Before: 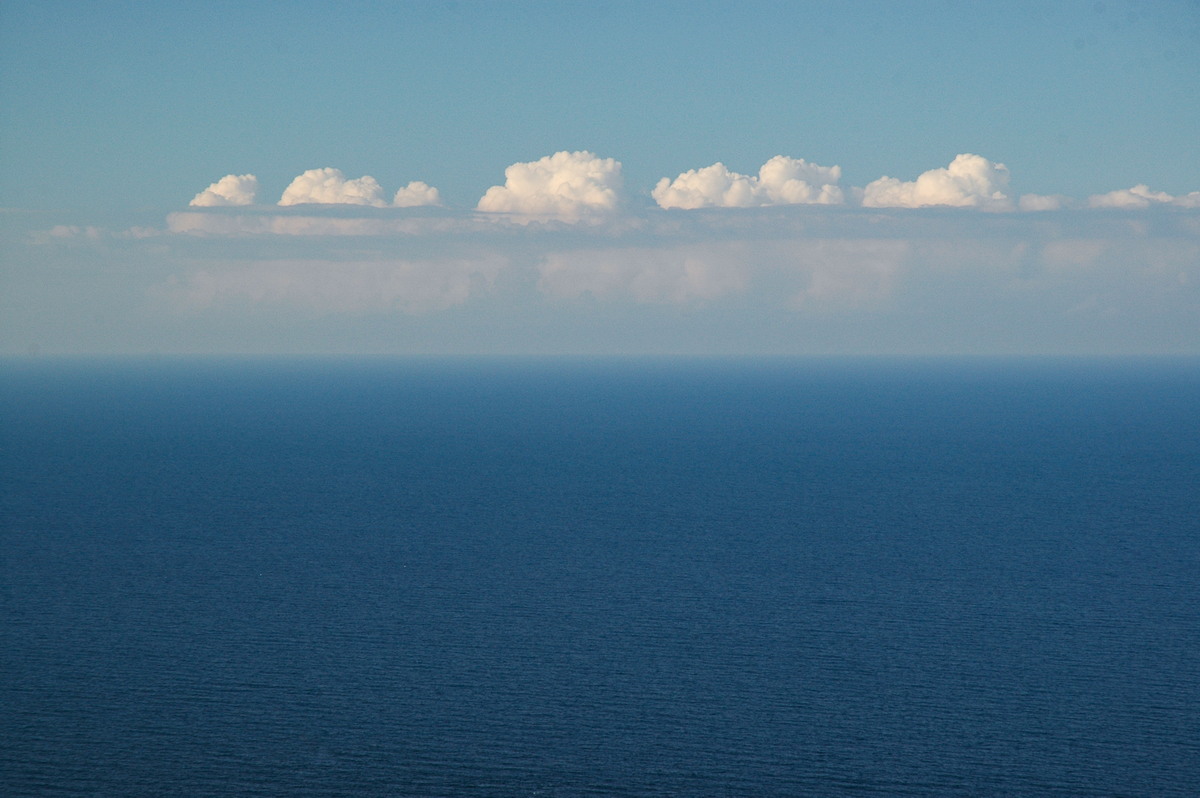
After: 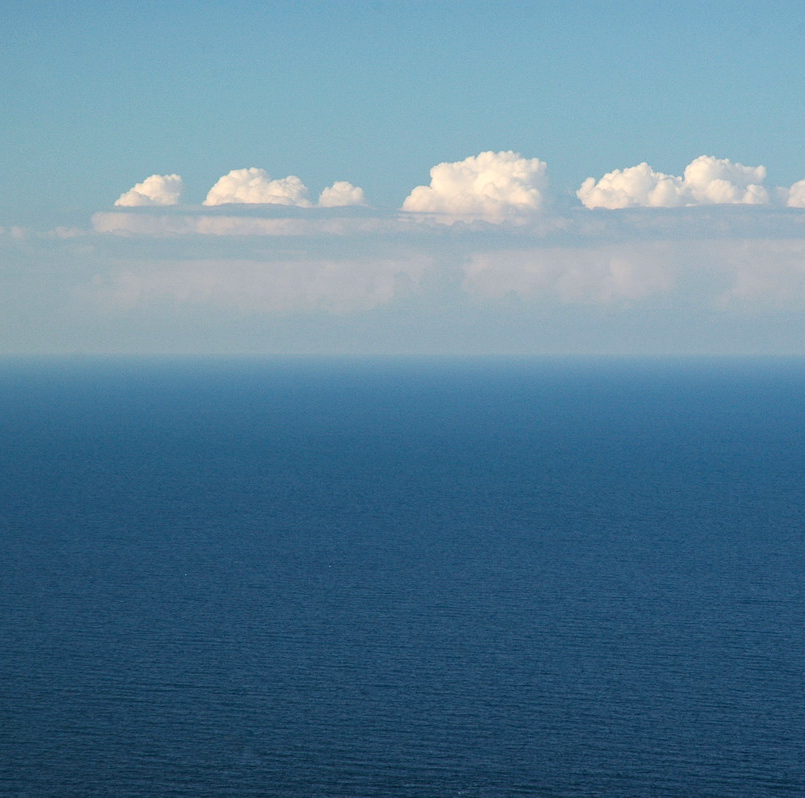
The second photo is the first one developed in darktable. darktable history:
crop and rotate: left 6.258%, right 26.655%
exposure: exposure 0.296 EV, compensate highlight preservation false
